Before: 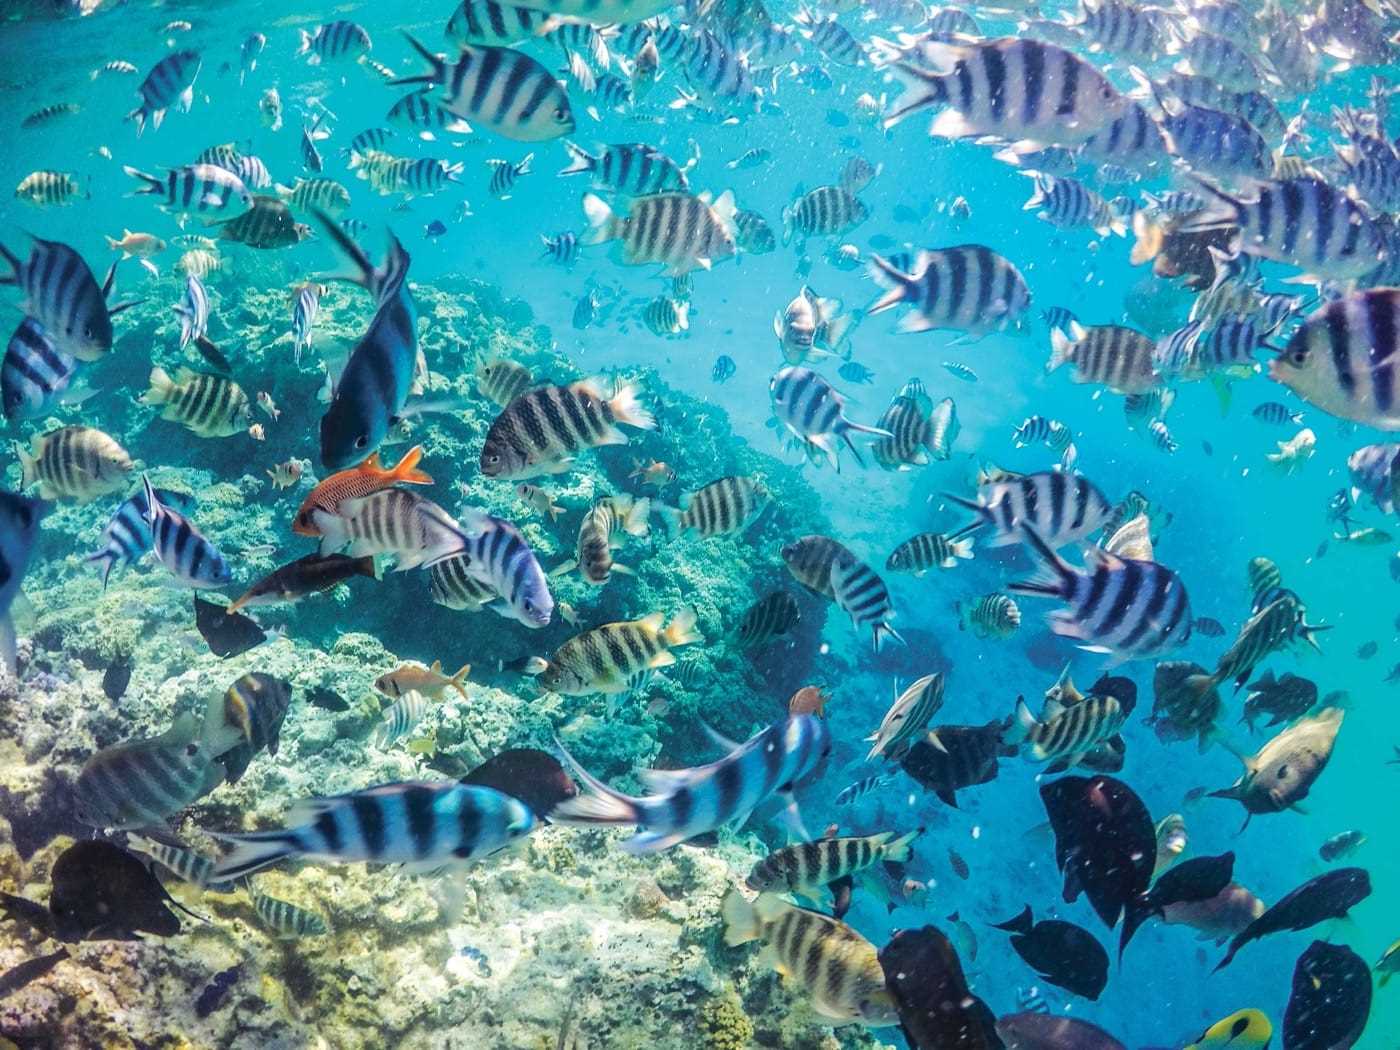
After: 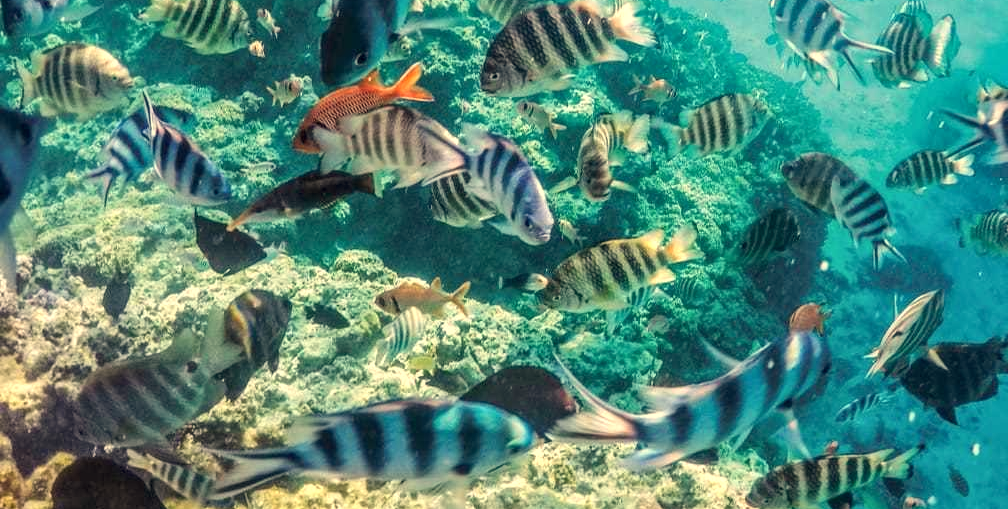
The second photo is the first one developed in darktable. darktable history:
white balance: red 1.138, green 0.996, blue 0.812
crop: top 36.498%, right 27.964%, bottom 14.995%
local contrast: on, module defaults
